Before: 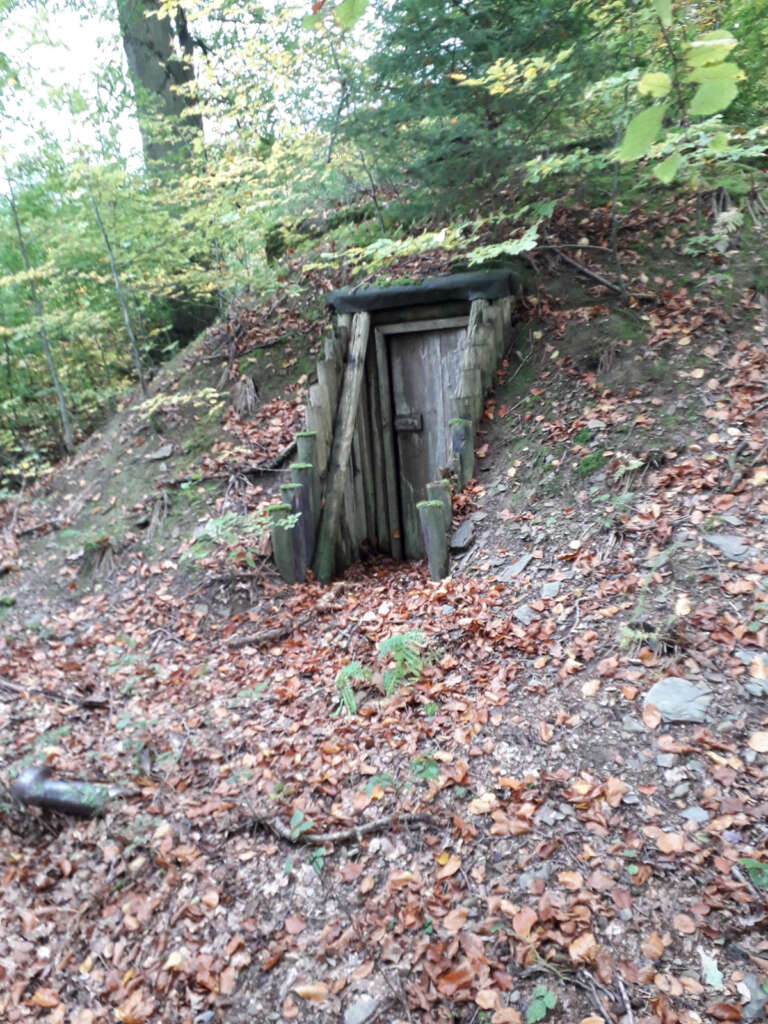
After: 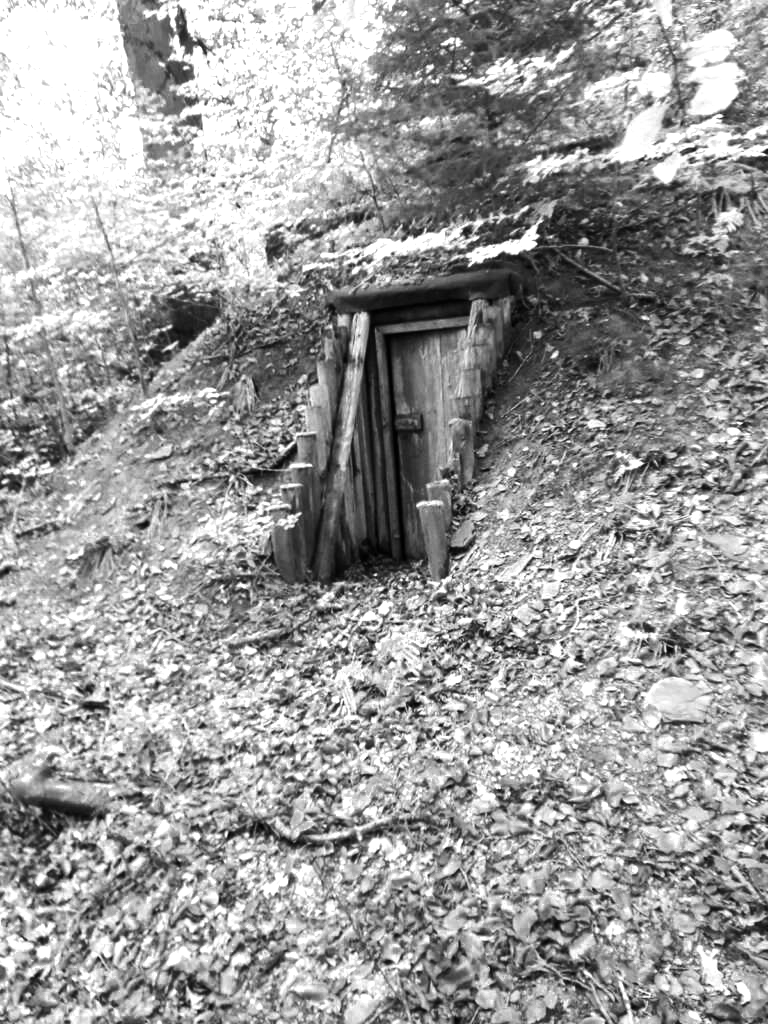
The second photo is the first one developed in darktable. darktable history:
monochrome: on, module defaults
tone equalizer: -8 EV -0.75 EV, -7 EV -0.7 EV, -6 EV -0.6 EV, -5 EV -0.4 EV, -3 EV 0.4 EV, -2 EV 0.6 EV, -1 EV 0.7 EV, +0 EV 0.75 EV, edges refinement/feathering 500, mask exposure compensation -1.57 EV, preserve details no
color zones: curves: ch0 [(0.002, 0.429) (0.121, 0.212) (0.198, 0.113) (0.276, 0.344) (0.331, 0.541) (0.41, 0.56) (0.482, 0.289) (0.619, 0.227) (0.721, 0.18) (0.821, 0.435) (0.928, 0.555) (1, 0.587)]; ch1 [(0, 0) (0.143, 0) (0.286, 0) (0.429, 0) (0.571, 0) (0.714, 0) (0.857, 0)]
